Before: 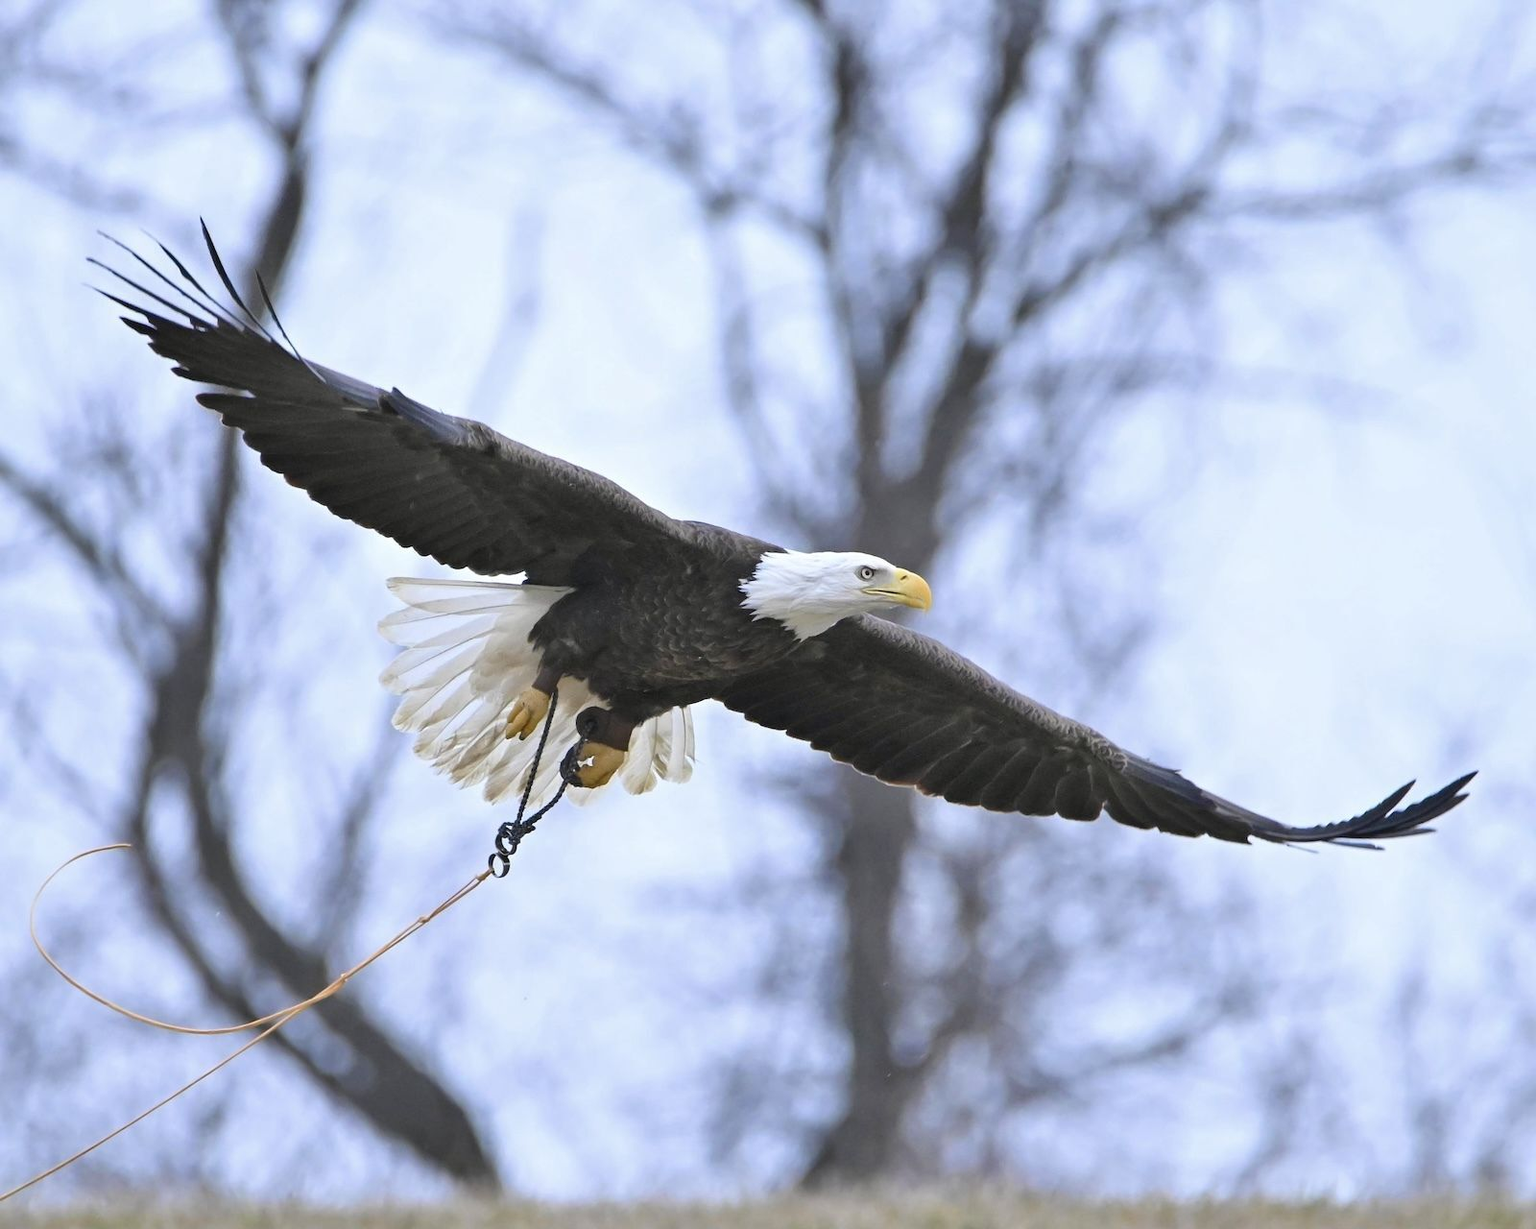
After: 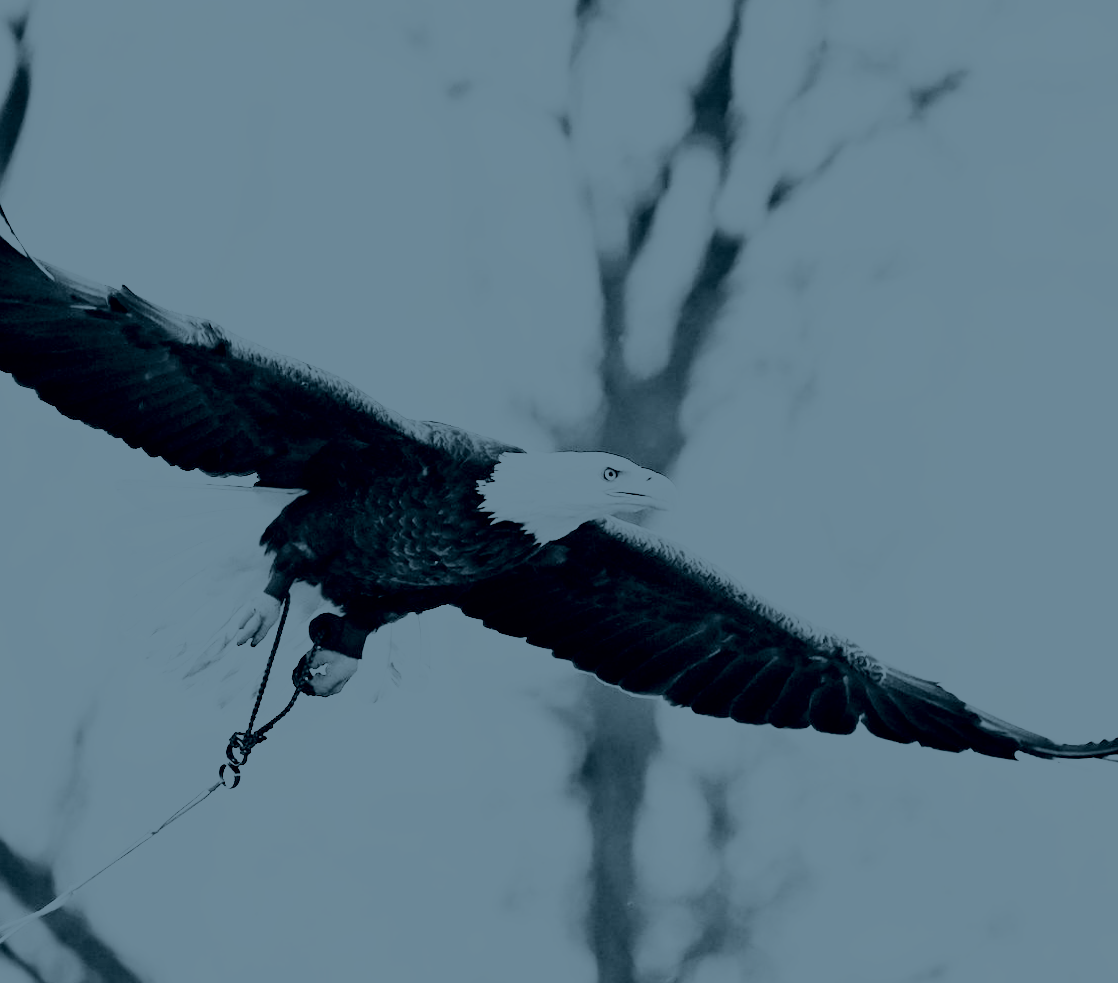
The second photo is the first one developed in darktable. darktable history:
crop and rotate: left 17.046%, top 10.659%, right 12.989%, bottom 14.553%
base curve: curves: ch0 [(0, 0) (0.005, 0.002) (0.15, 0.3) (0.4, 0.7) (0.75, 0.95) (1, 1)], preserve colors none
rotate and perspective: lens shift (horizontal) -0.055, automatic cropping off
white balance: red 0.98, blue 1.034
contrast brightness saturation: saturation 0.13
colorize: hue 194.4°, saturation 29%, source mix 61.75%, lightness 3.98%, version 1
exposure: exposure -0.21 EV, compensate highlight preservation false
rgb curve: curves: ch0 [(0, 0) (0.21, 0.15) (0.24, 0.21) (0.5, 0.75) (0.75, 0.96) (0.89, 0.99) (1, 1)]; ch1 [(0, 0.02) (0.21, 0.13) (0.25, 0.2) (0.5, 0.67) (0.75, 0.9) (0.89, 0.97) (1, 1)]; ch2 [(0, 0.02) (0.21, 0.13) (0.25, 0.2) (0.5, 0.67) (0.75, 0.9) (0.89, 0.97) (1, 1)], compensate middle gray true
